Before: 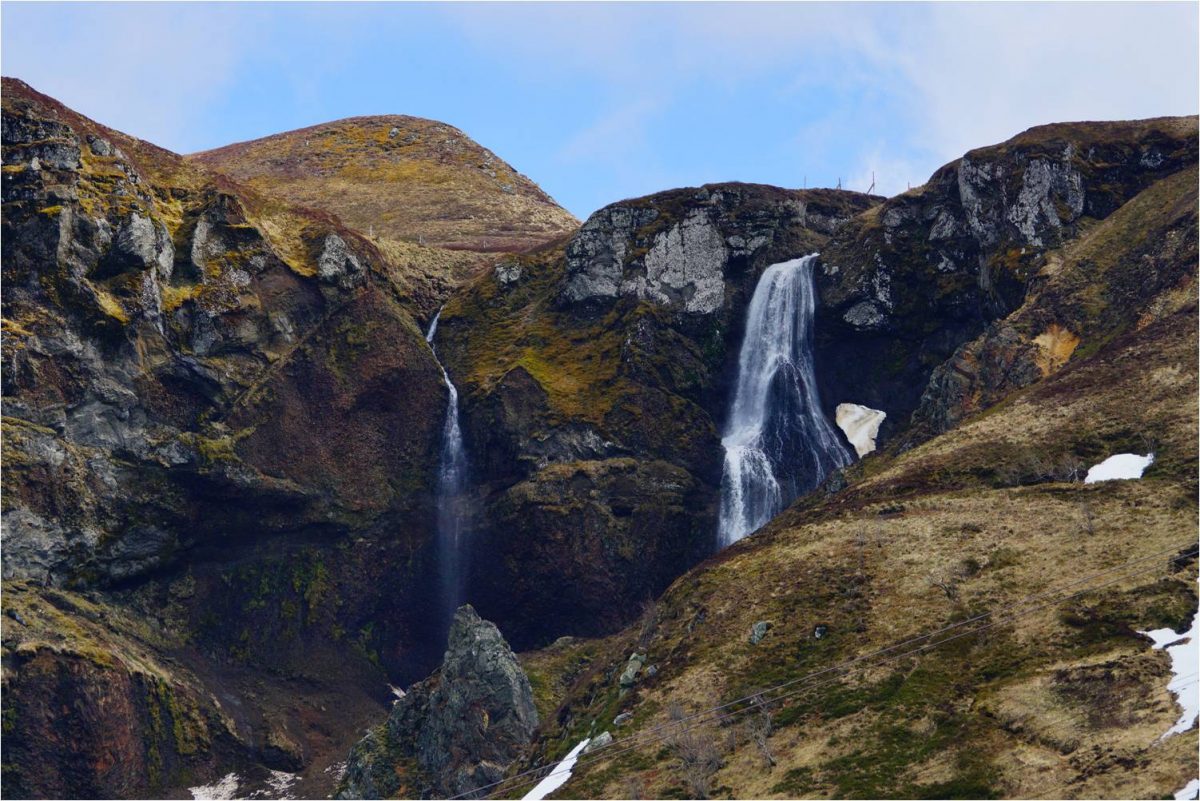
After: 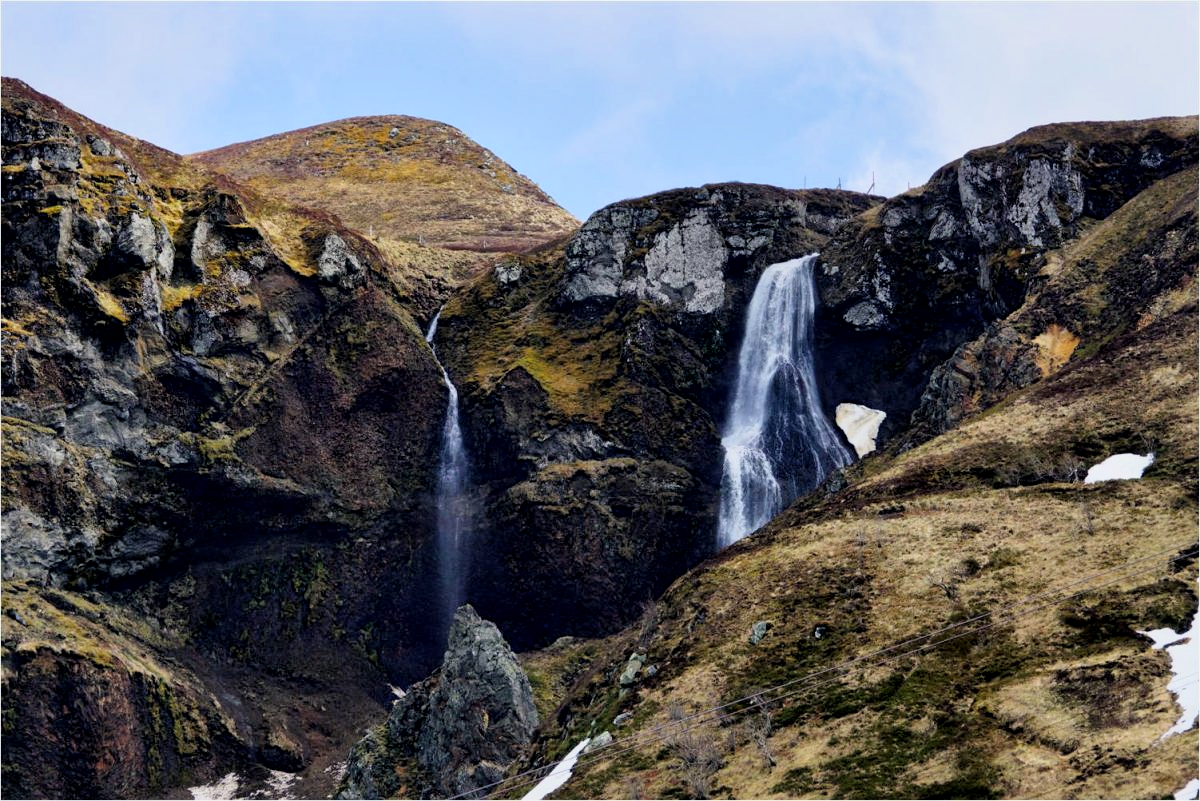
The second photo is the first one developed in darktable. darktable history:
filmic rgb: black relative exposure -7.72 EV, white relative exposure 4.39 EV, hardness 3.75, latitude 50.06%, contrast 1.1, color science v4 (2020), iterations of high-quality reconstruction 10
local contrast: mode bilateral grid, contrast 20, coarseness 51, detail 141%, midtone range 0.2
exposure: black level correction 0.001, exposure 0.499 EV, compensate highlight preservation false
